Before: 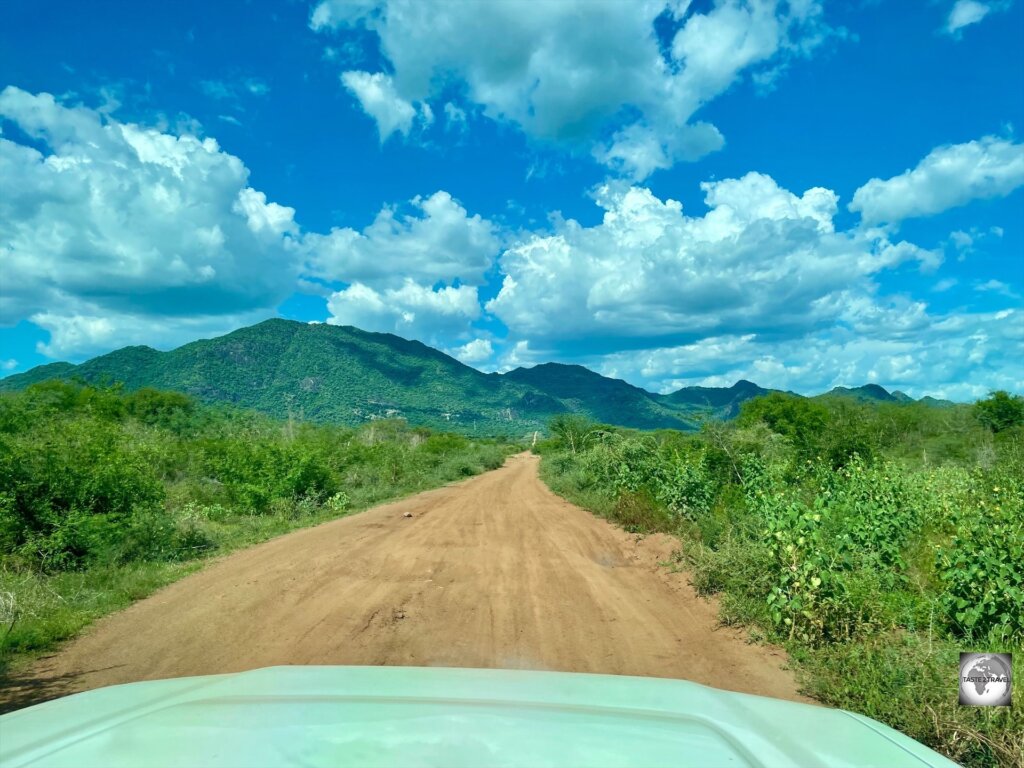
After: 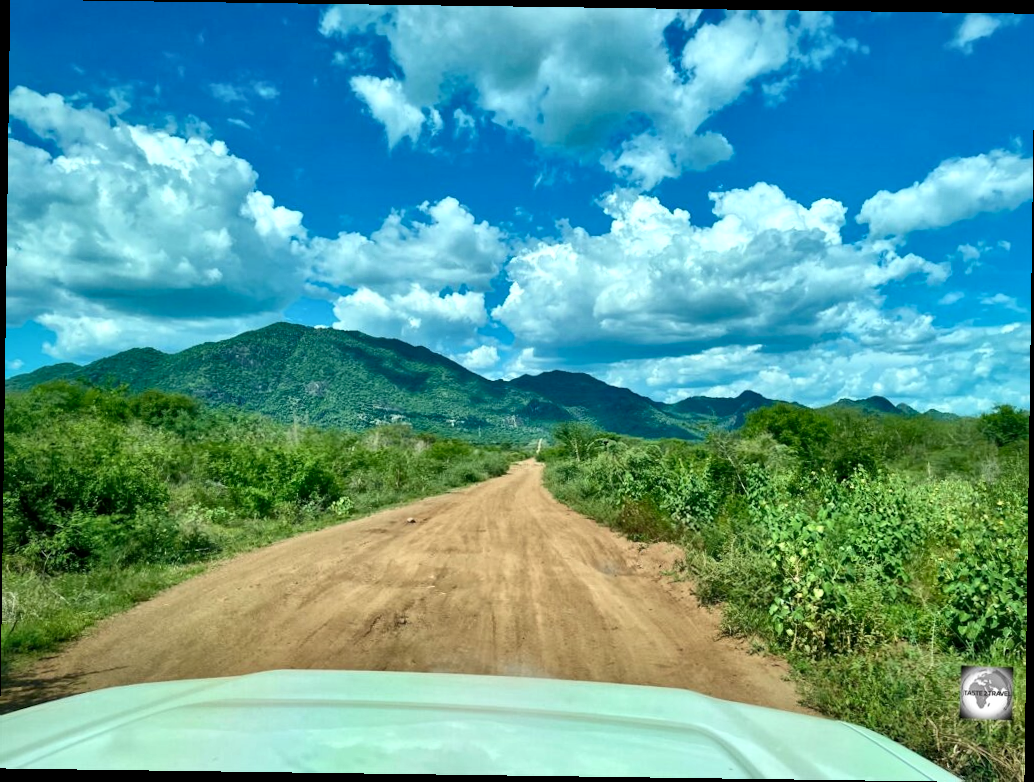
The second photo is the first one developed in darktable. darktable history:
rotate and perspective: rotation 0.8°, automatic cropping off
local contrast: mode bilateral grid, contrast 20, coarseness 50, detail 171%, midtone range 0.2
